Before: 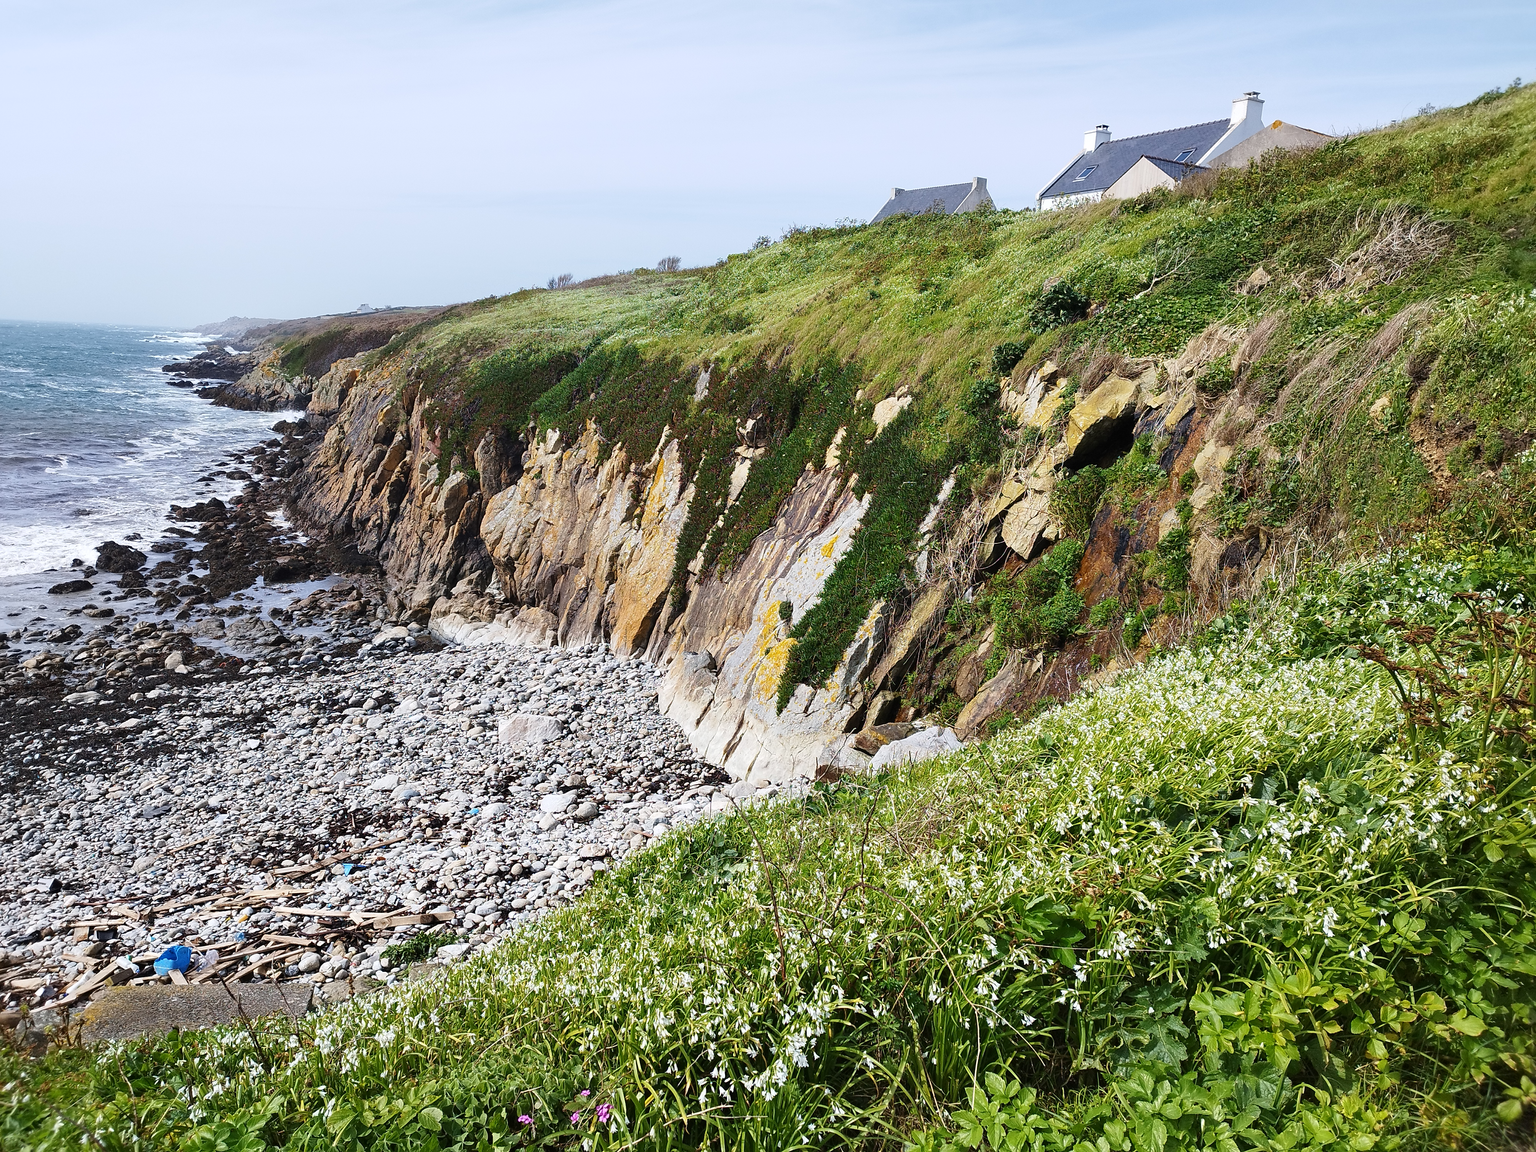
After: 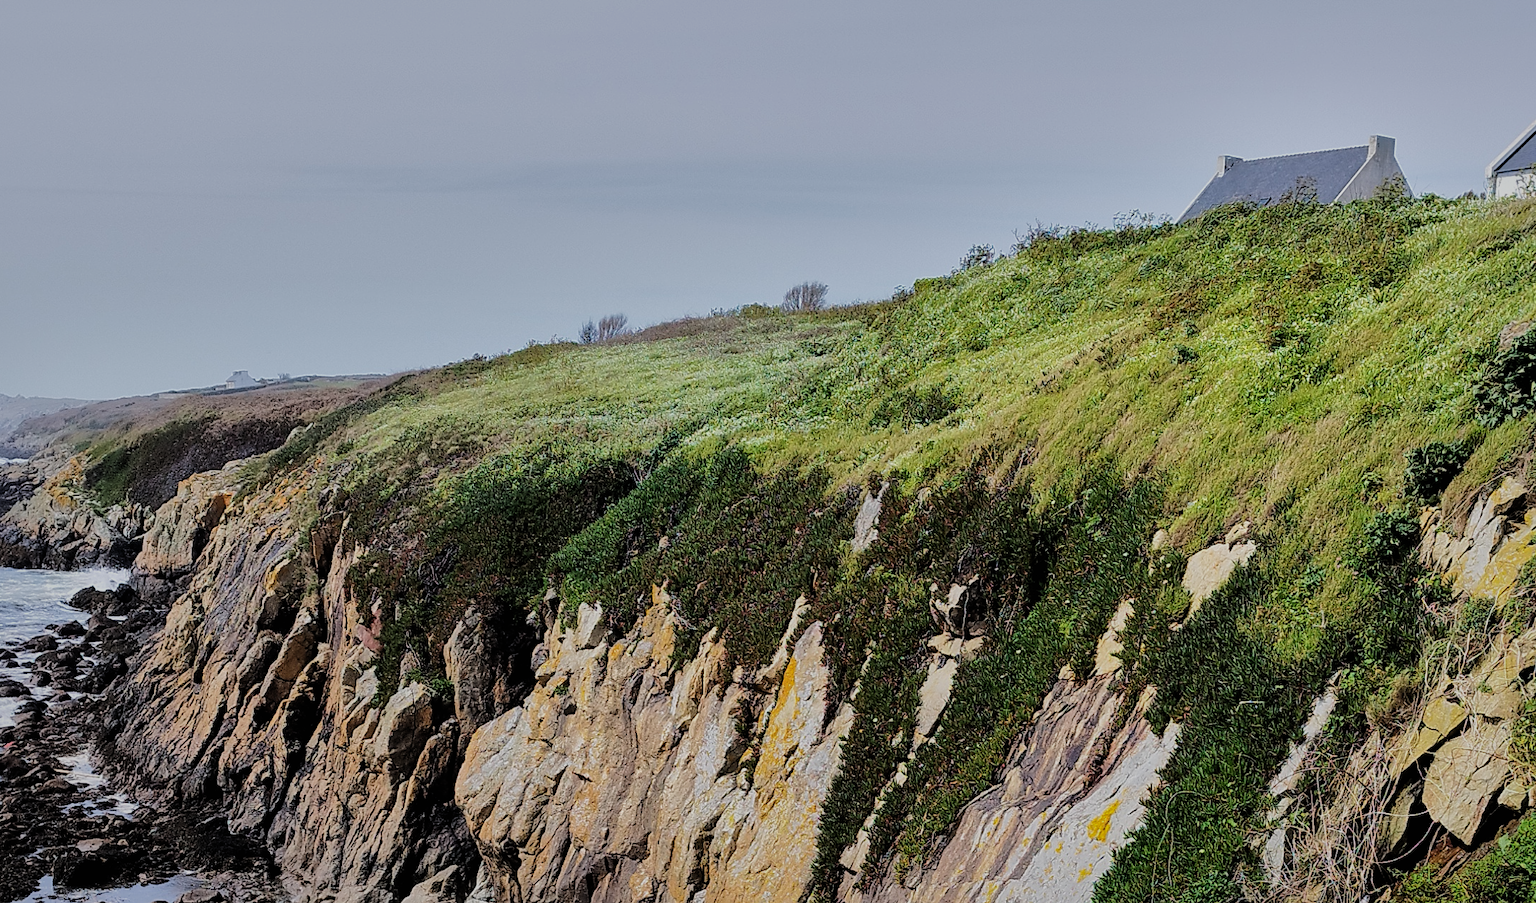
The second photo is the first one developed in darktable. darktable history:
shadows and highlights: shadows 25, highlights -70
crop: left 15.306%, top 9.065%, right 30.789%, bottom 48.638%
filmic rgb: black relative exposure -5 EV, white relative exposure 3.2 EV, hardness 3.42, contrast 1.2, highlights saturation mix -50%
tone equalizer: -8 EV -0.002 EV, -7 EV 0.005 EV, -6 EV -0.009 EV, -5 EV 0.011 EV, -4 EV -0.012 EV, -3 EV 0.007 EV, -2 EV -0.062 EV, -1 EV -0.293 EV, +0 EV -0.582 EV, smoothing diameter 2%, edges refinement/feathering 20, mask exposure compensation -1.57 EV, filter diffusion 5
